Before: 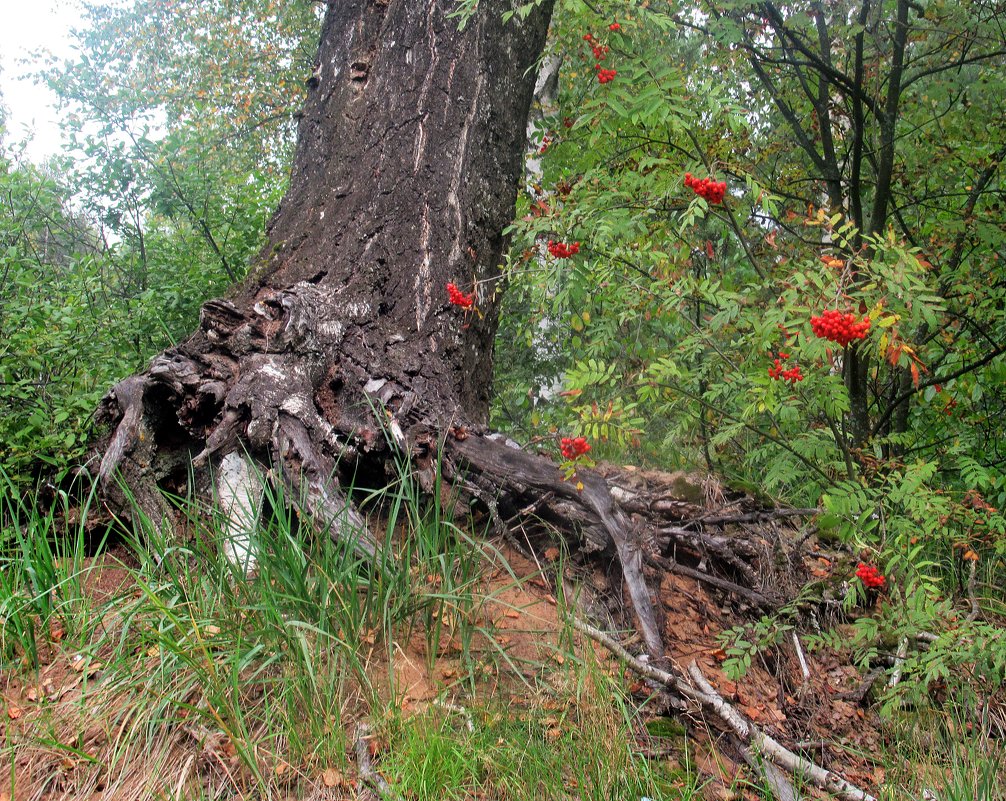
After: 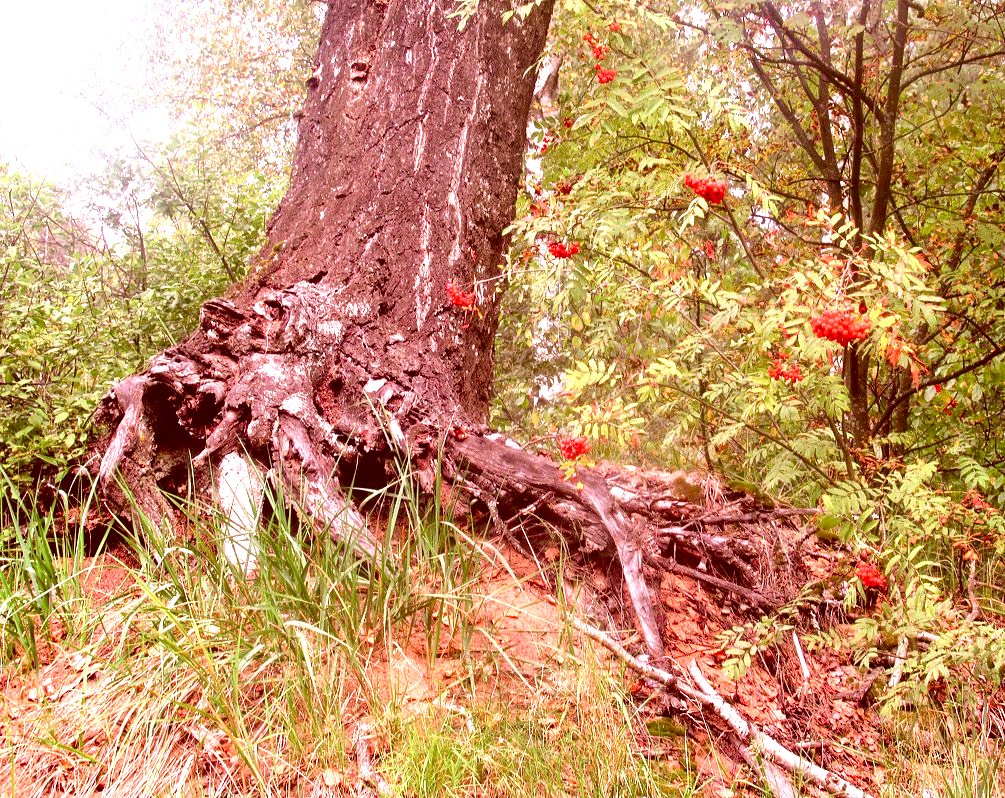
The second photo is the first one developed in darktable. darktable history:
exposure: exposure 1.2 EV, compensate highlight preservation false
color balance rgb: perceptual saturation grading › global saturation 20%, perceptual saturation grading › highlights -25%, perceptual saturation grading › shadows 50%
color correction: highlights a* 9.03, highlights b* 8.71, shadows a* 40, shadows b* 40, saturation 0.8
crop: top 0.05%, bottom 0.098%
white balance: red 1.188, blue 1.11
